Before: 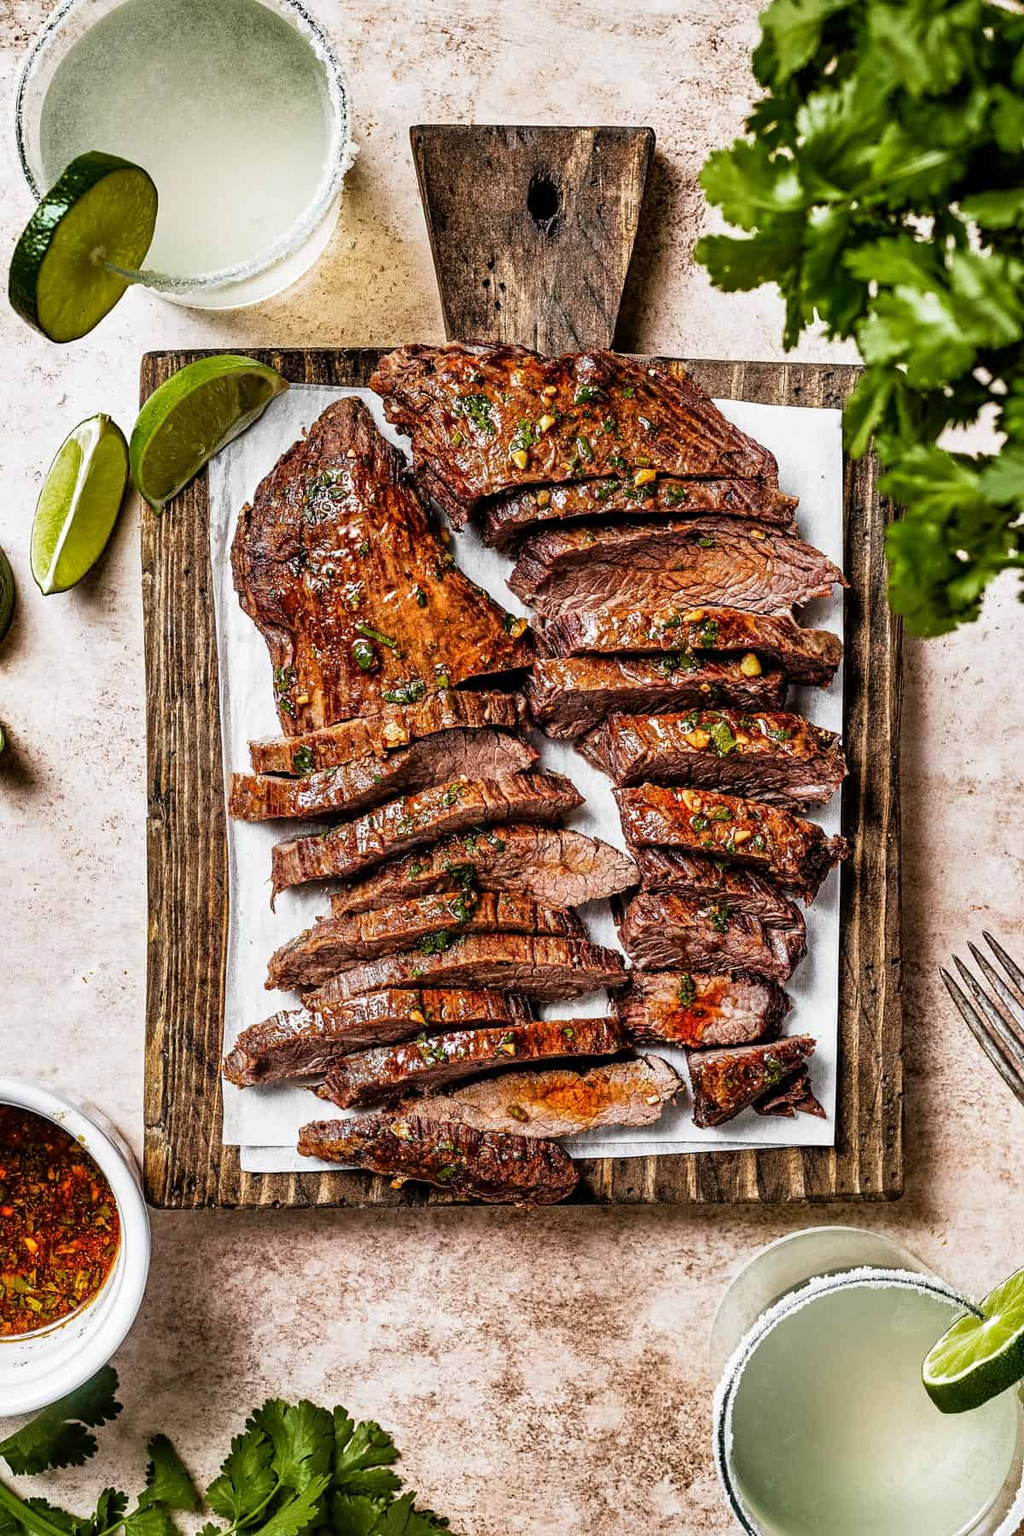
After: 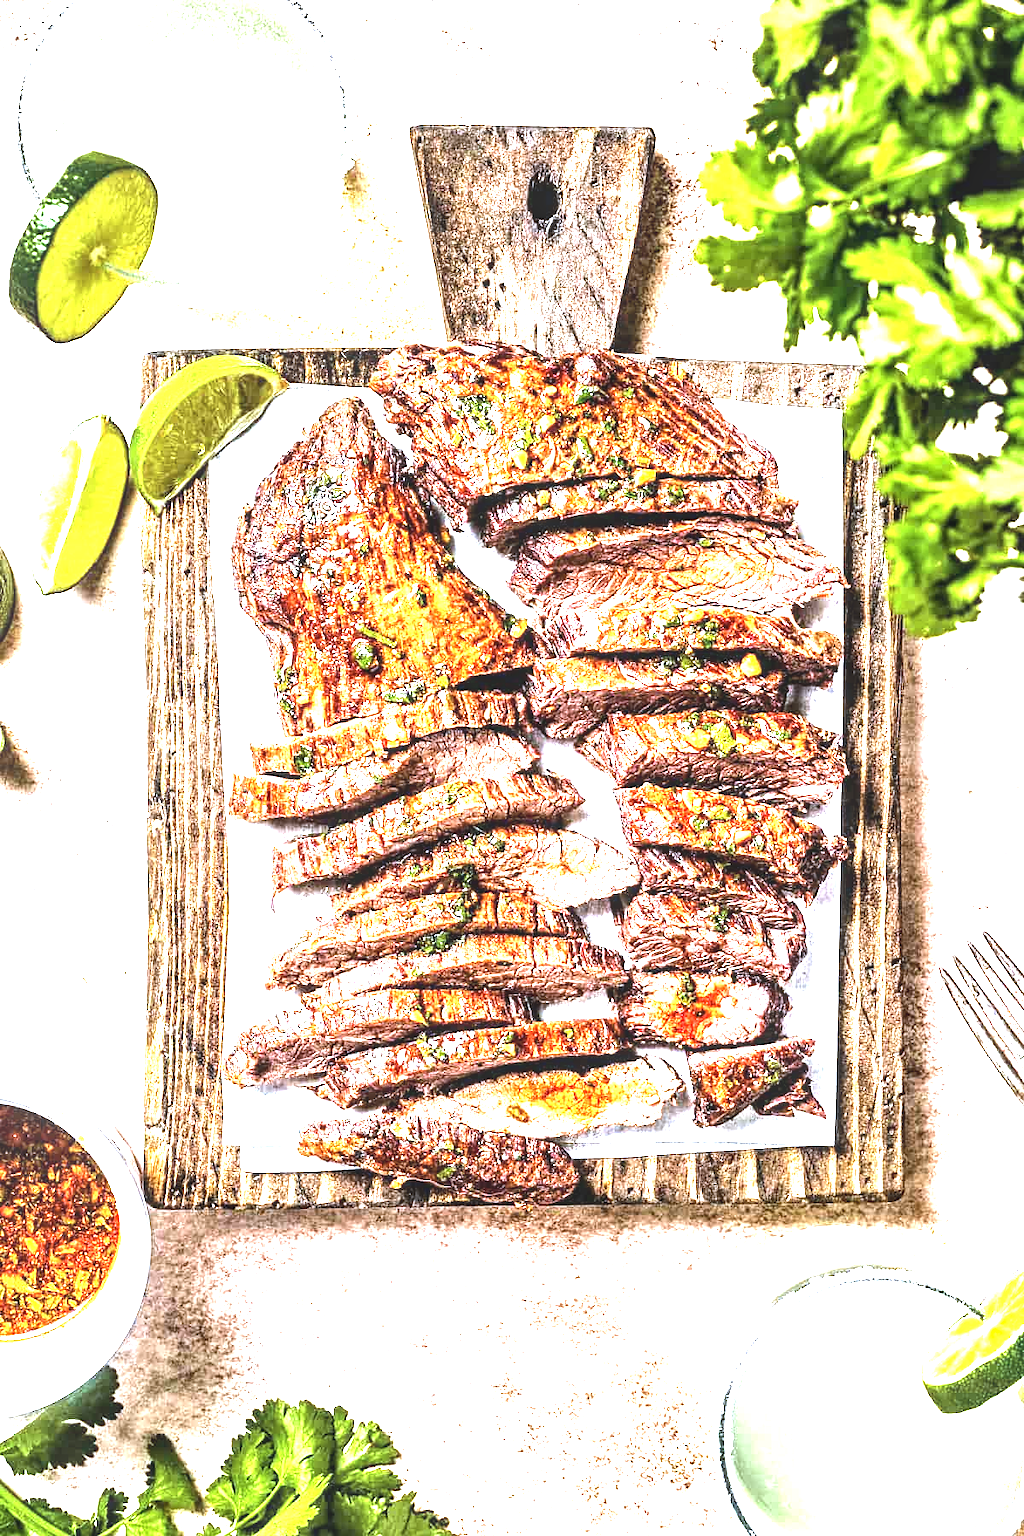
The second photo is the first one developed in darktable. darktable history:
exposure: black level correction 0, exposure 1.9 EV, compensate highlight preservation false
tone equalizer: -8 EV -0.75 EV, -7 EV -0.7 EV, -6 EV -0.6 EV, -5 EV -0.4 EV, -3 EV 0.4 EV, -2 EV 0.6 EV, -1 EV 0.7 EV, +0 EV 0.75 EV, edges refinement/feathering 500, mask exposure compensation -1.57 EV, preserve details no
local contrast: on, module defaults
white balance: red 0.926, green 1.003, blue 1.133
